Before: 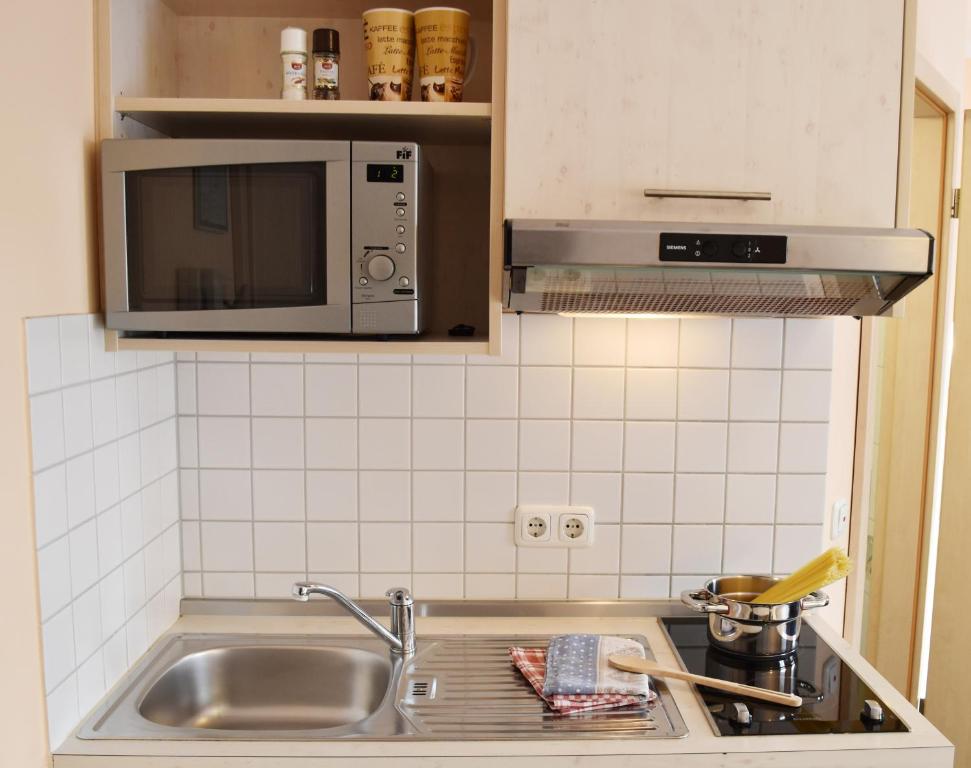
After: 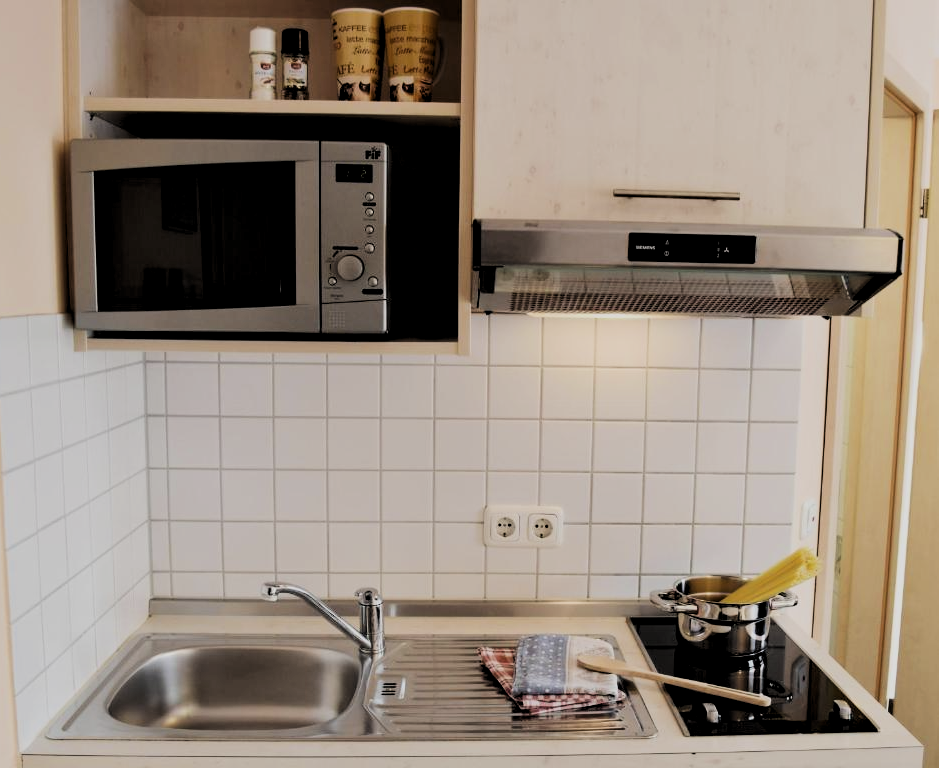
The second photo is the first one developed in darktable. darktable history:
levels: levels [0.116, 0.574, 1]
filmic rgb: black relative exposure -7.5 EV, white relative exposure 5 EV, hardness 3.31, contrast 1.3, contrast in shadows safe
crop and rotate: left 3.238%
